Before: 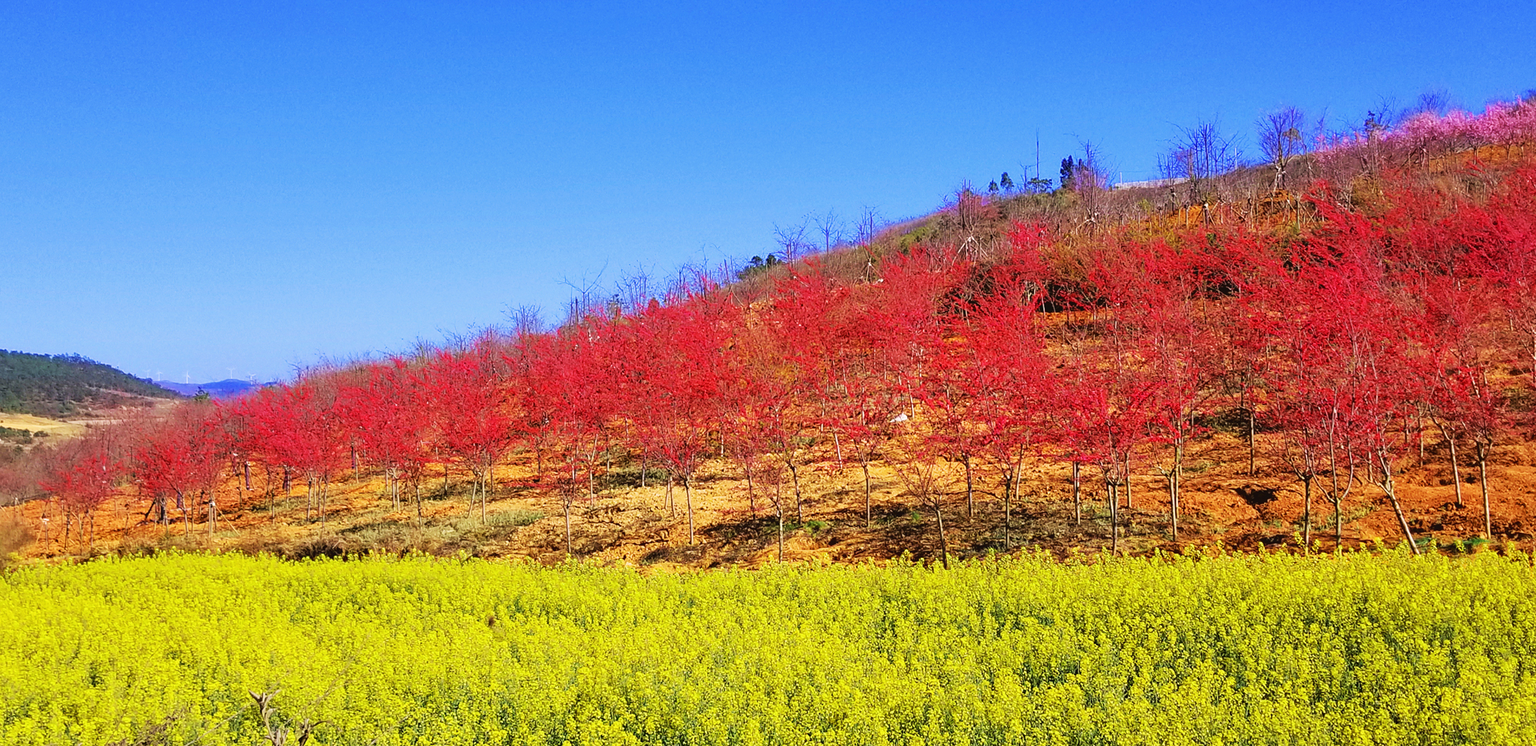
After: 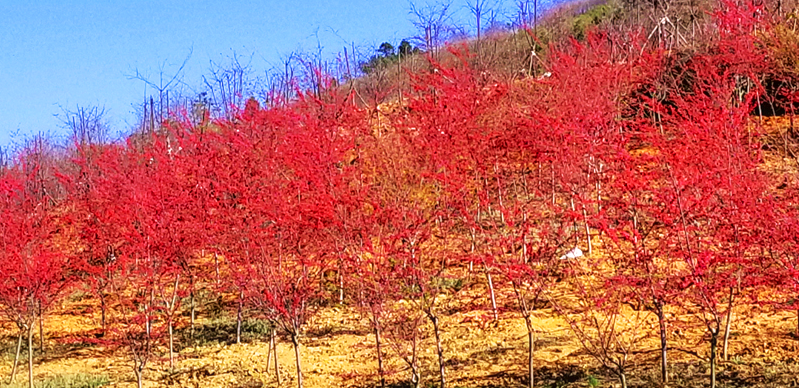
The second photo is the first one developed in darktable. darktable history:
haze removal: strength 0.02, distance 0.25, compatibility mode true, adaptive false
exposure: exposure 0.127 EV, compensate highlight preservation false
crop: left 30%, top 30%, right 30%, bottom 30%
local contrast: on, module defaults
